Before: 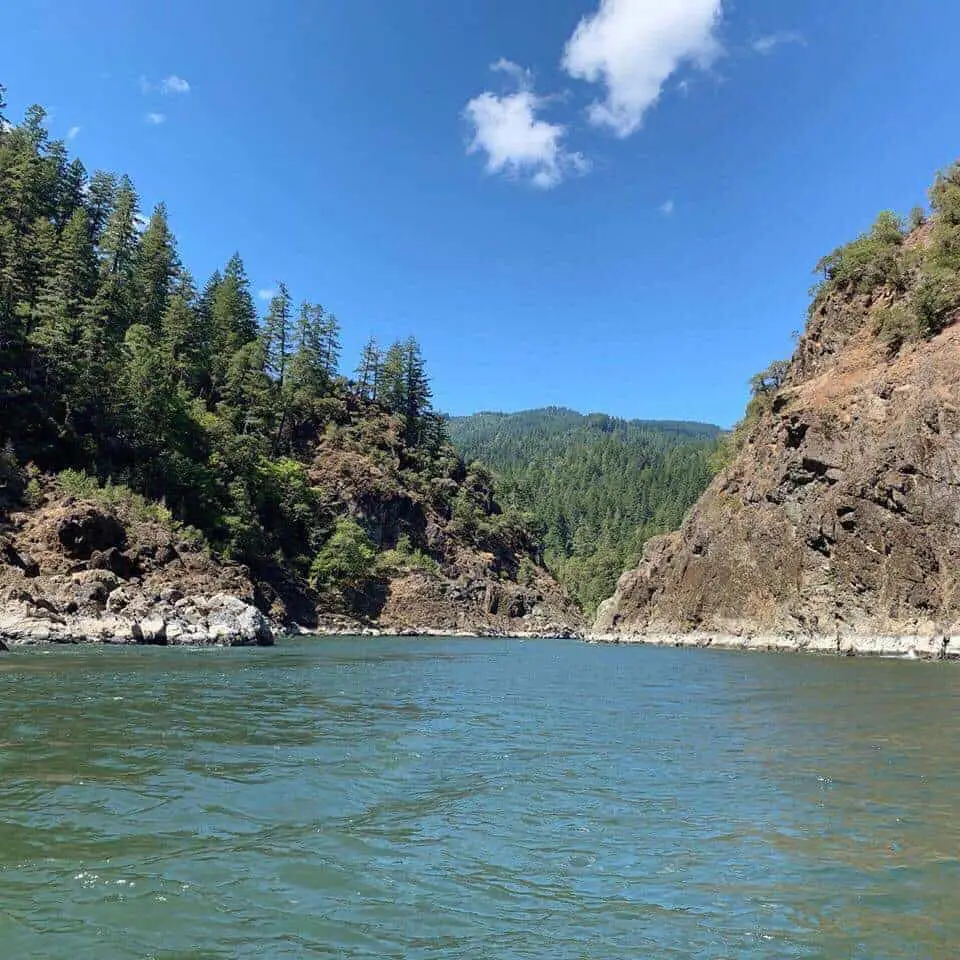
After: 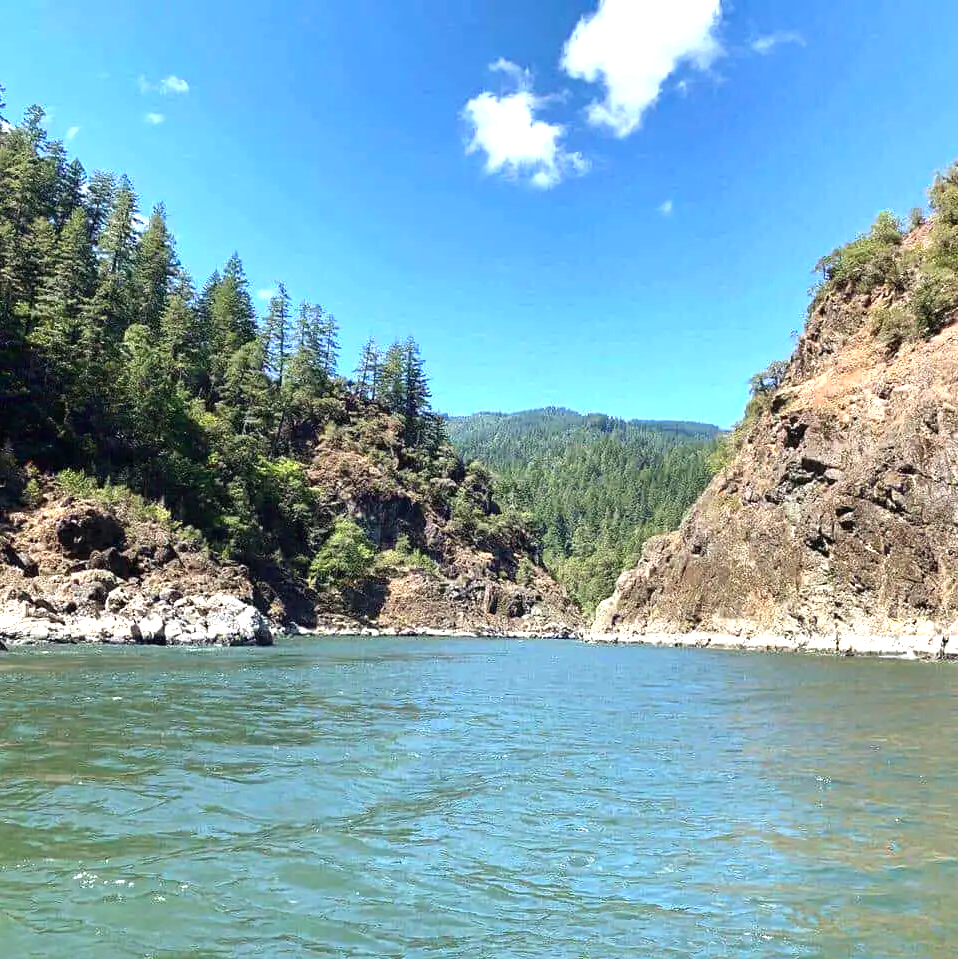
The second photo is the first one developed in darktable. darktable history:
exposure: black level correction 0, exposure 1 EV, compensate exposure bias true, compensate highlight preservation false
shadows and highlights: shadows -89.01, highlights -35.41, soften with gaussian
crop and rotate: left 0.173%, bottom 0.005%
